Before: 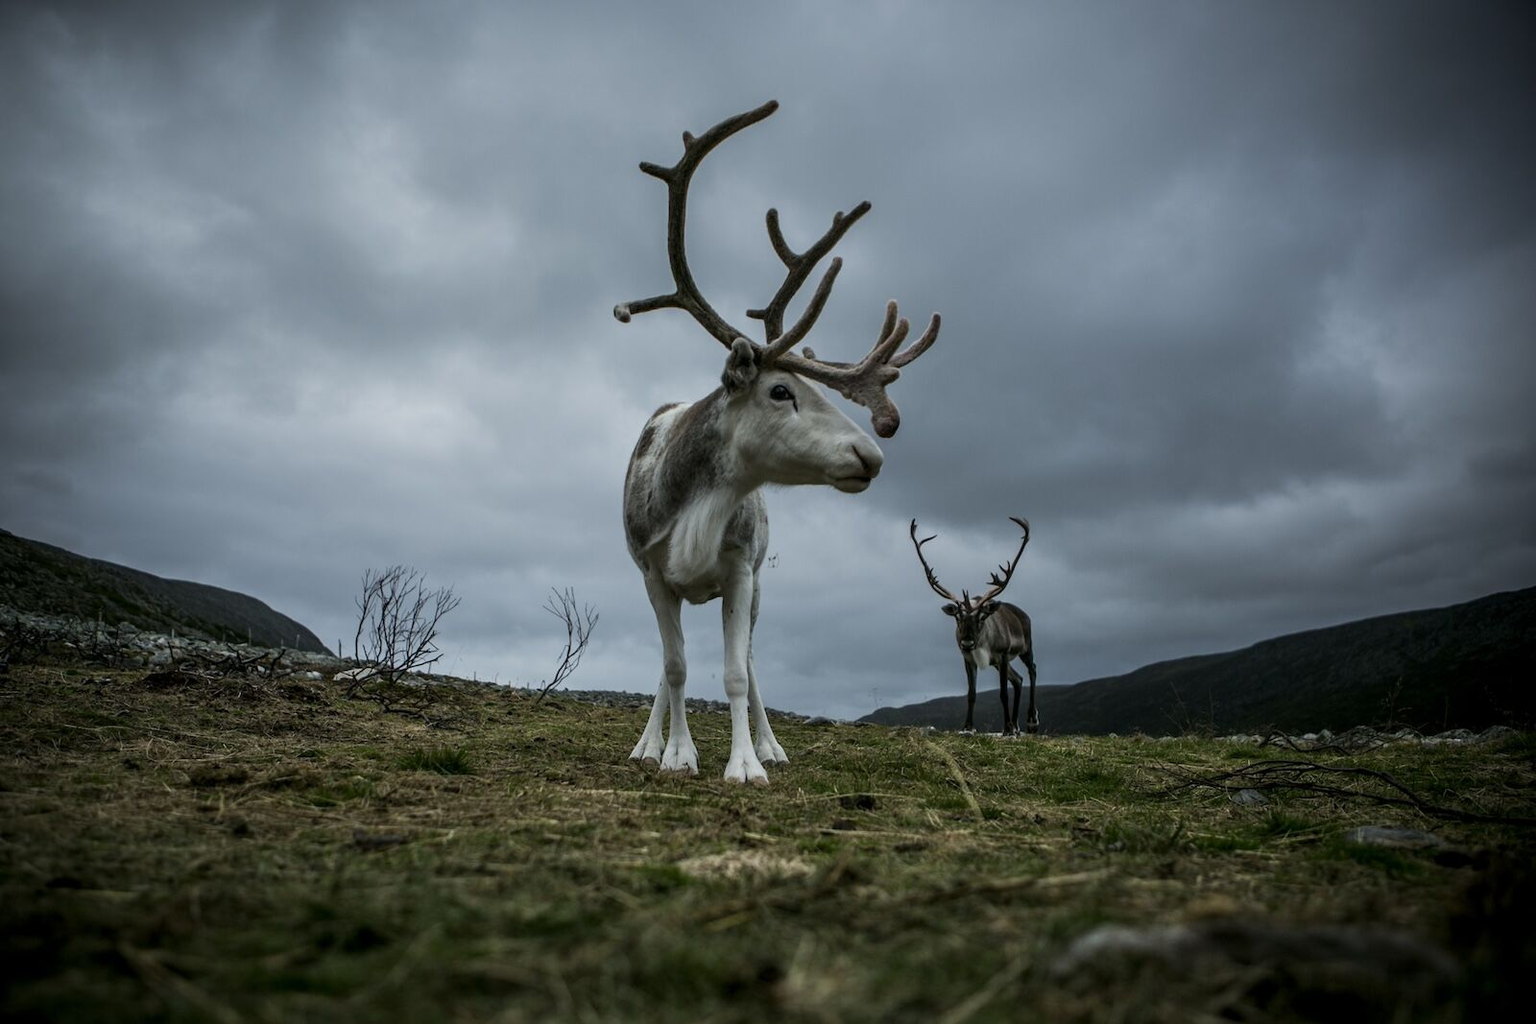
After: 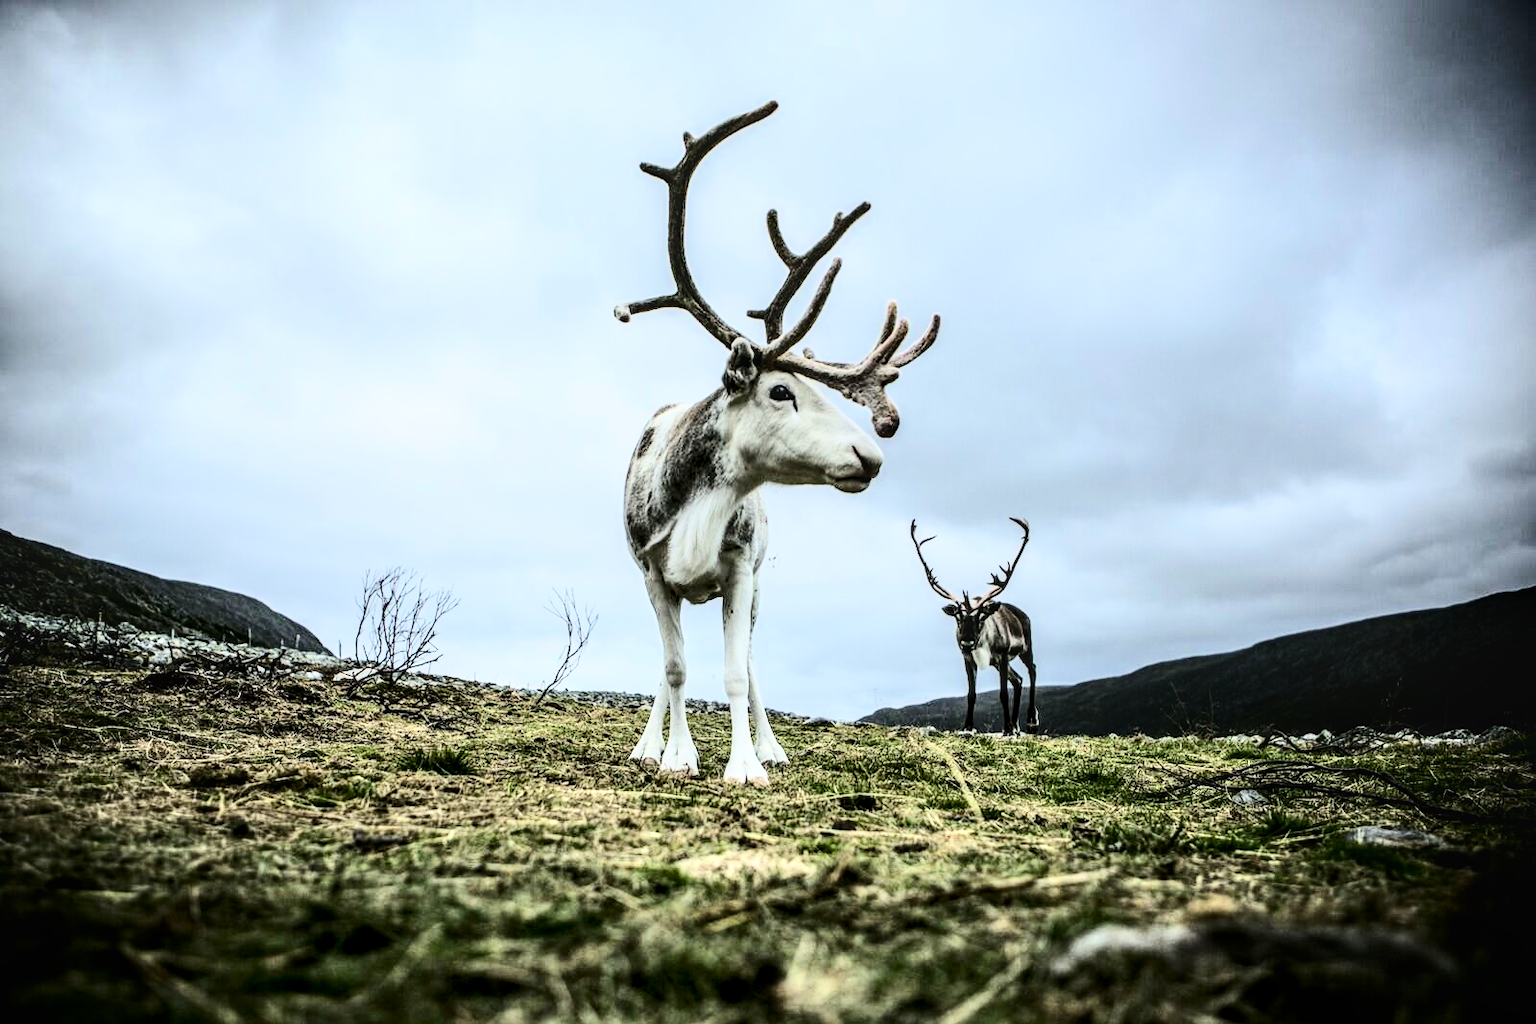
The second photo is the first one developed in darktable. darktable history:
contrast brightness saturation: contrast 0.28
exposure: black level correction 0, exposure 1.9 EV, compensate highlight preservation false
filmic rgb: black relative exposure -7.15 EV, white relative exposure 5.36 EV, hardness 3.02, color science v6 (2022)
local contrast: detail 130%
tone equalizer: -8 EV -0.75 EV, -7 EV -0.7 EV, -6 EV -0.6 EV, -5 EV -0.4 EV, -3 EV 0.4 EV, -2 EV 0.6 EV, -1 EV 0.7 EV, +0 EV 0.75 EV, edges refinement/feathering 500, mask exposure compensation -1.57 EV, preserve details no
